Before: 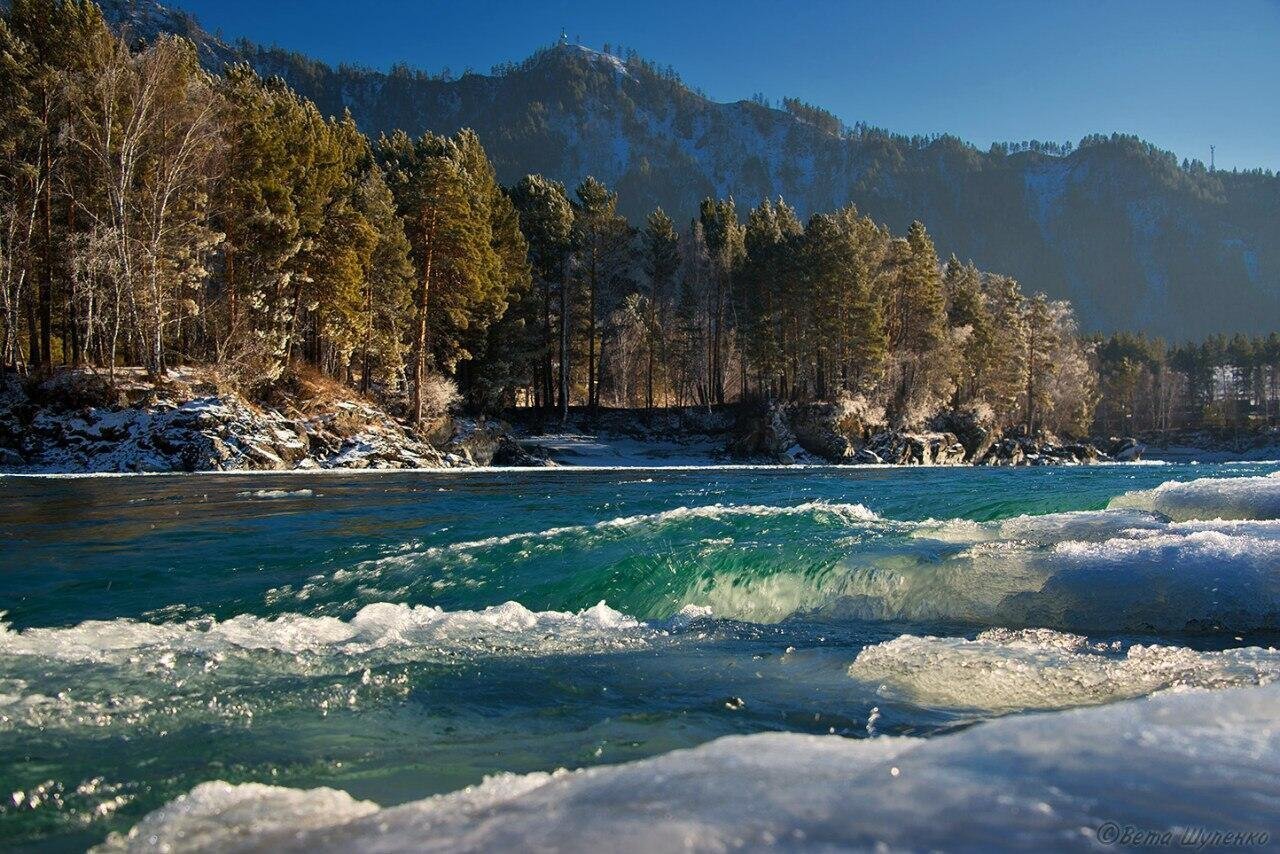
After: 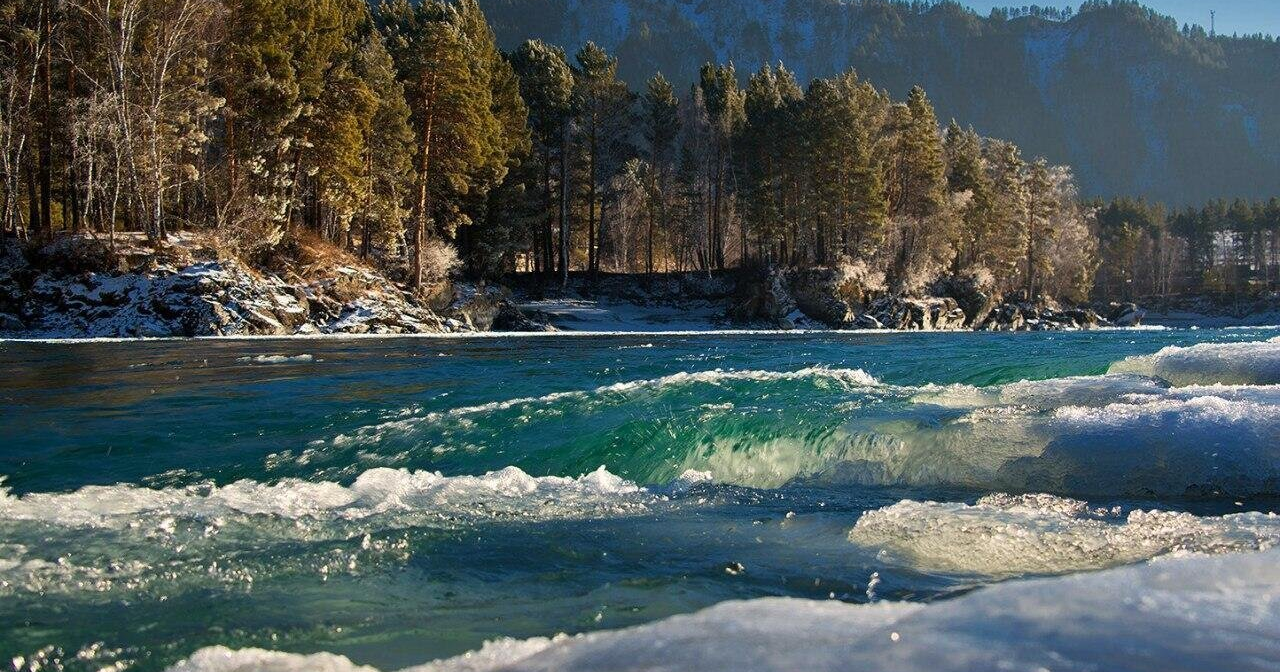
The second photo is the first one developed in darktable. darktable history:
crop and rotate: top 15.931%, bottom 5.332%
exposure: exposure -0.002 EV, compensate highlight preservation false
